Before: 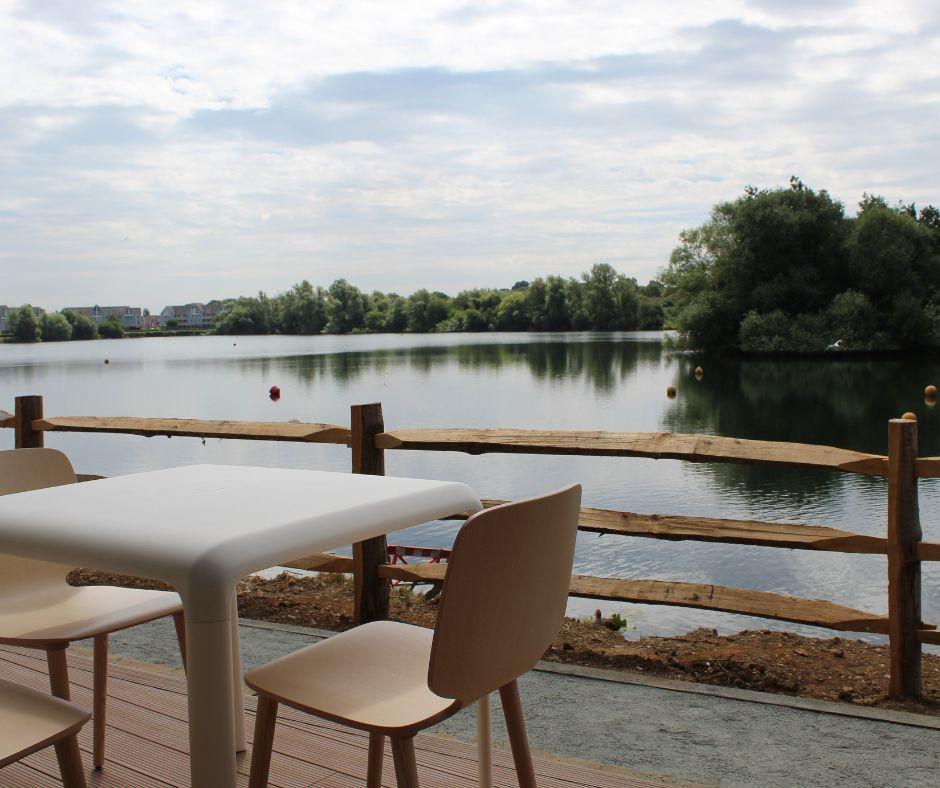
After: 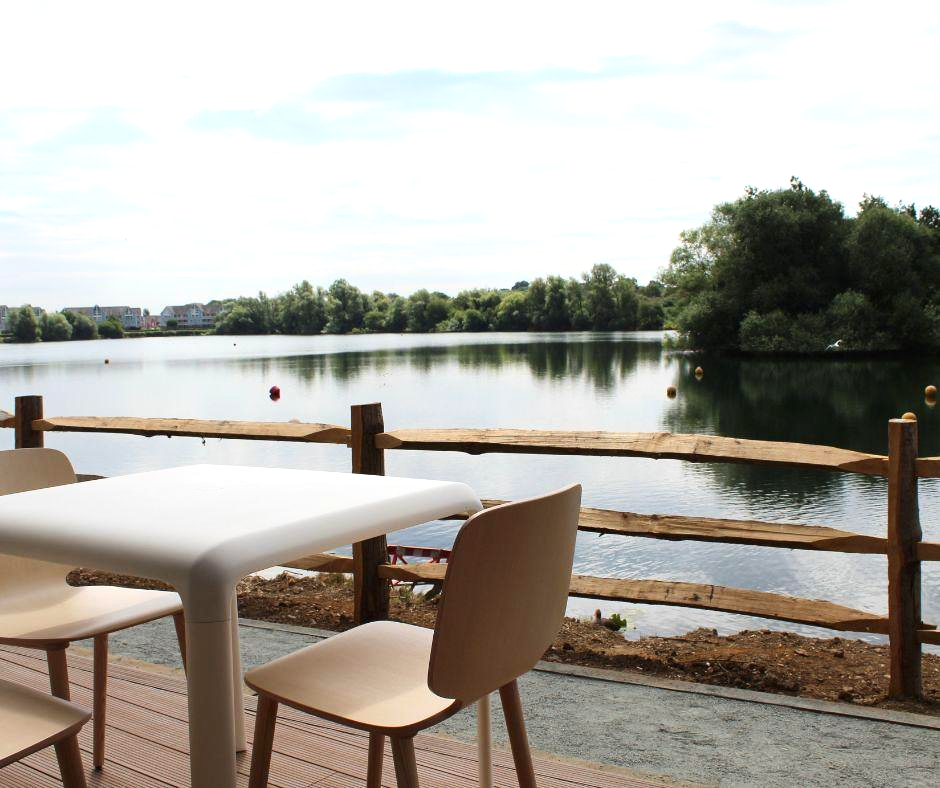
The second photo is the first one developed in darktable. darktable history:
exposure: exposure 0.602 EV, compensate highlight preservation false
contrast brightness saturation: contrast 0.143
